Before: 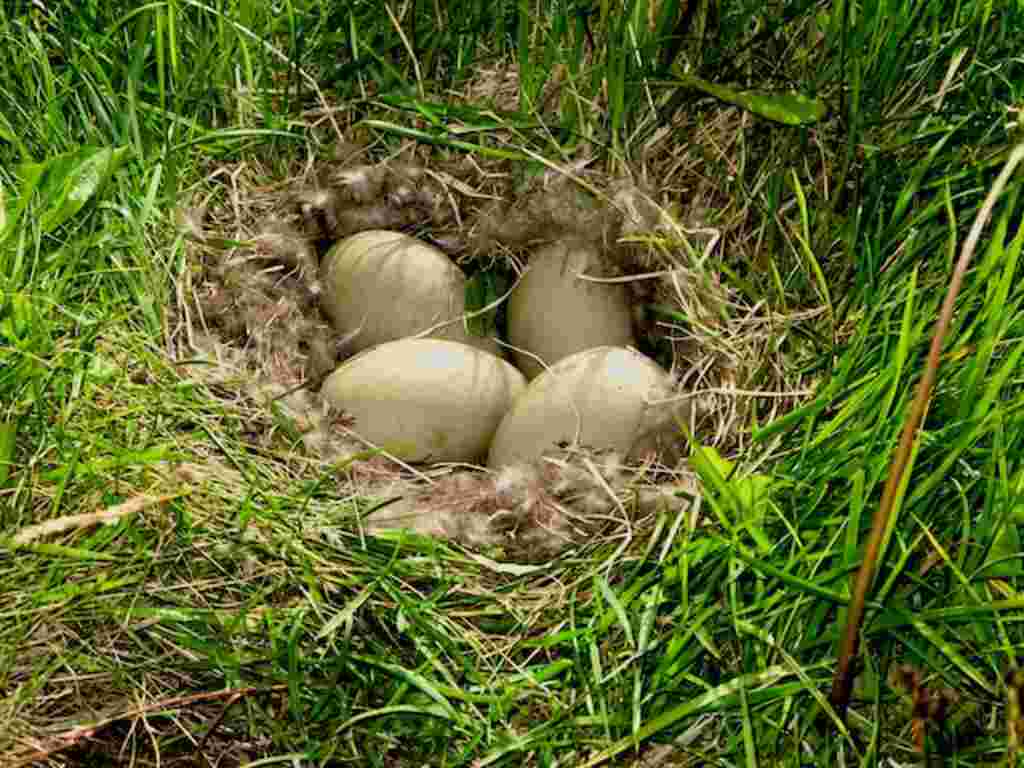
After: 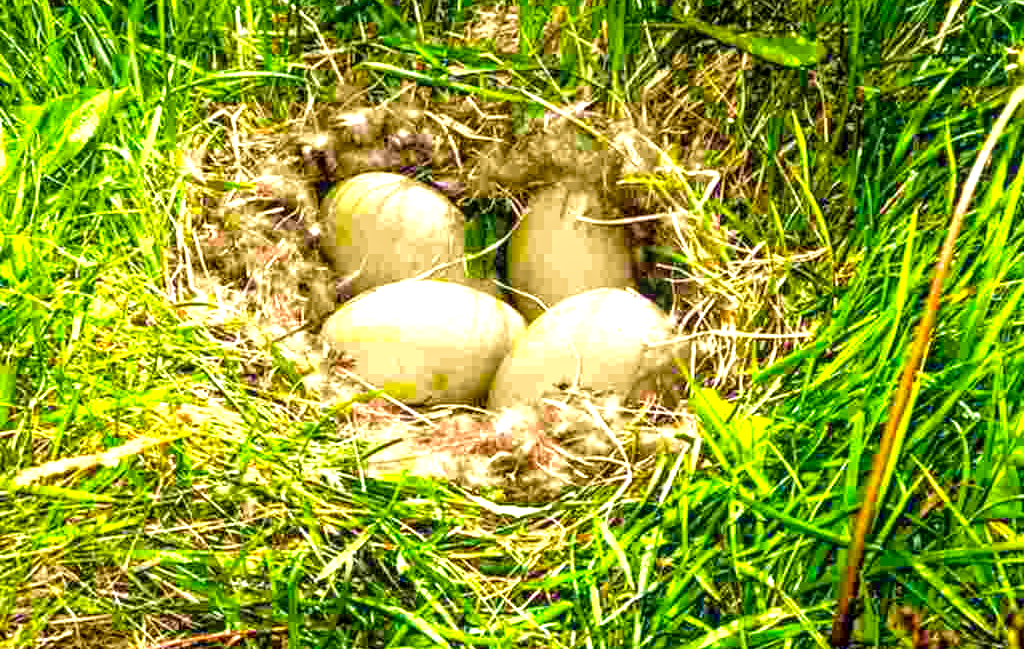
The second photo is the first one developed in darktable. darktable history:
color balance rgb: perceptual saturation grading › global saturation 30.983%, global vibrance 20%
crop: top 7.576%, bottom 7.803%
exposure: black level correction 0, exposure 1.461 EV, compensate exposure bias true, compensate highlight preservation false
local contrast: detail 130%
velvia: on, module defaults
